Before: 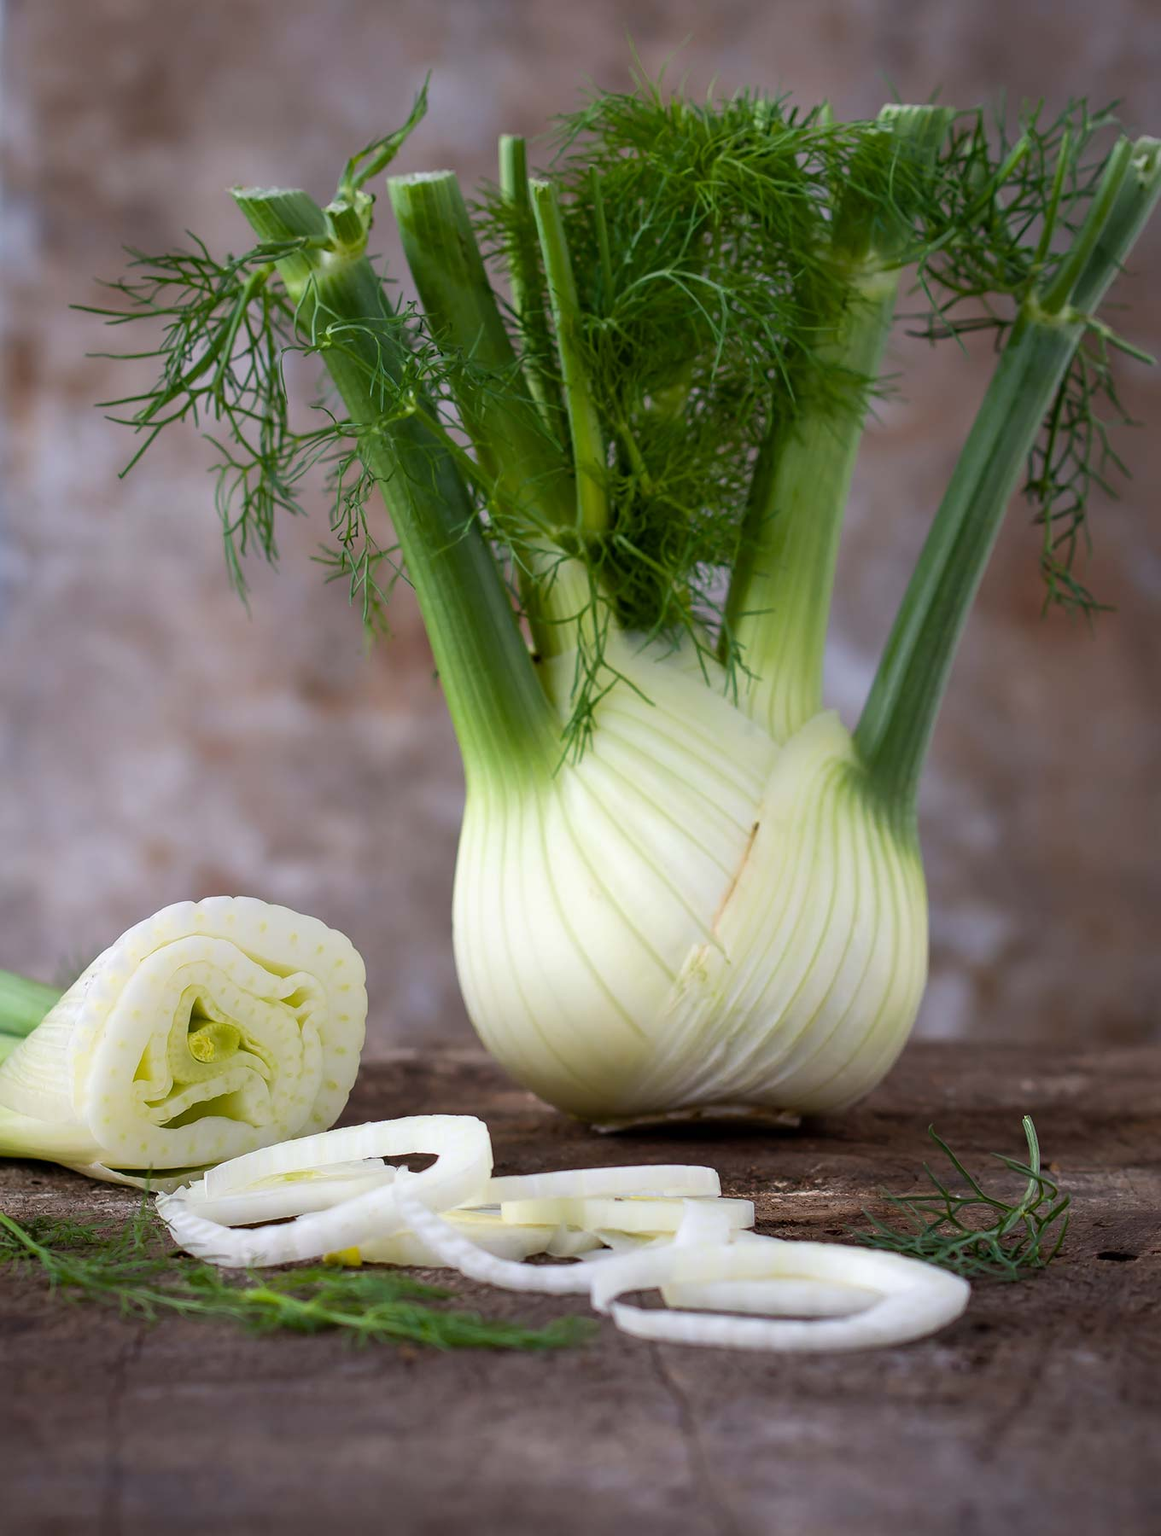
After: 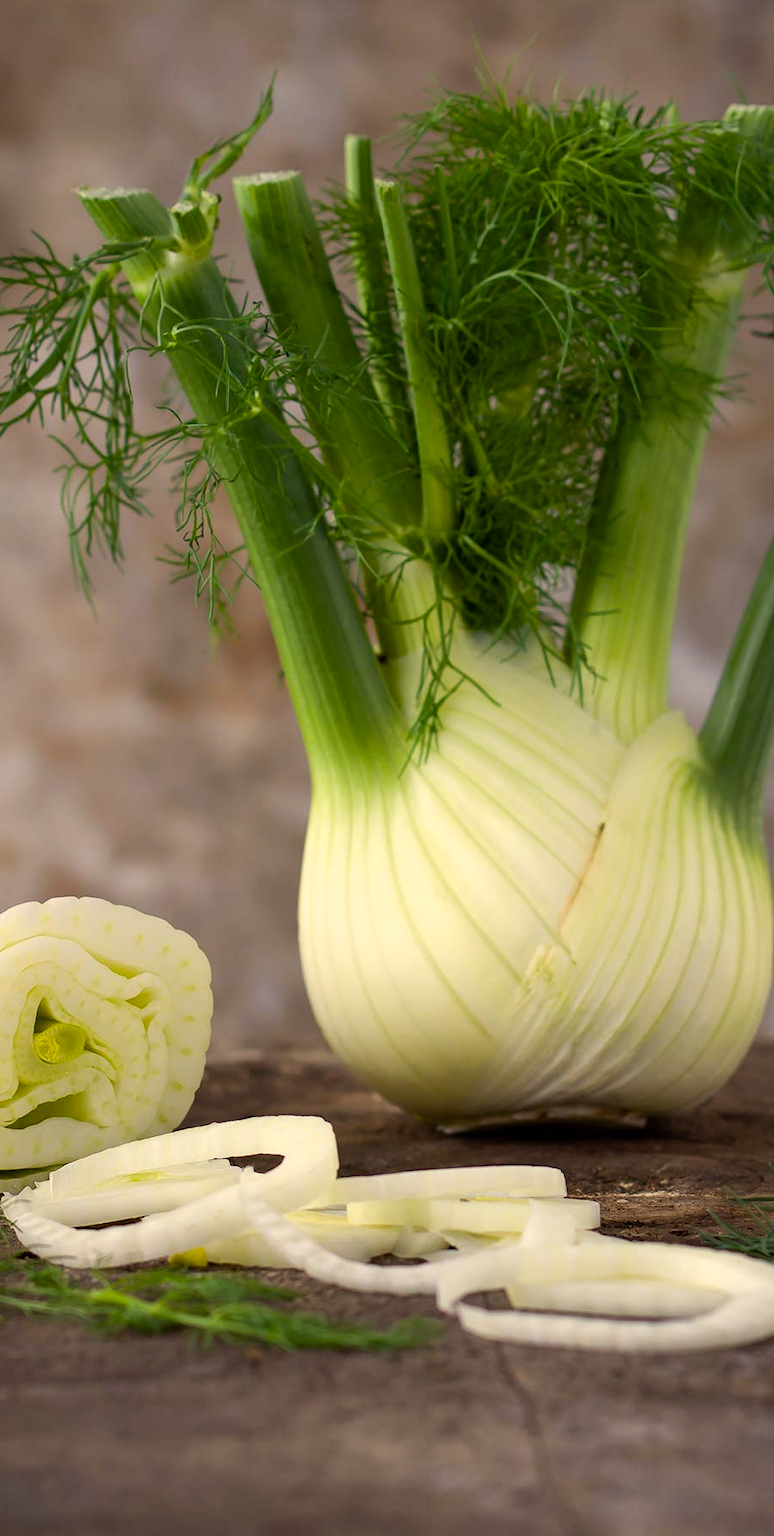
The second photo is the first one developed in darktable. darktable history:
color correction: highlights a* 2.38, highlights b* 22.53
crop and rotate: left 13.333%, right 19.965%
